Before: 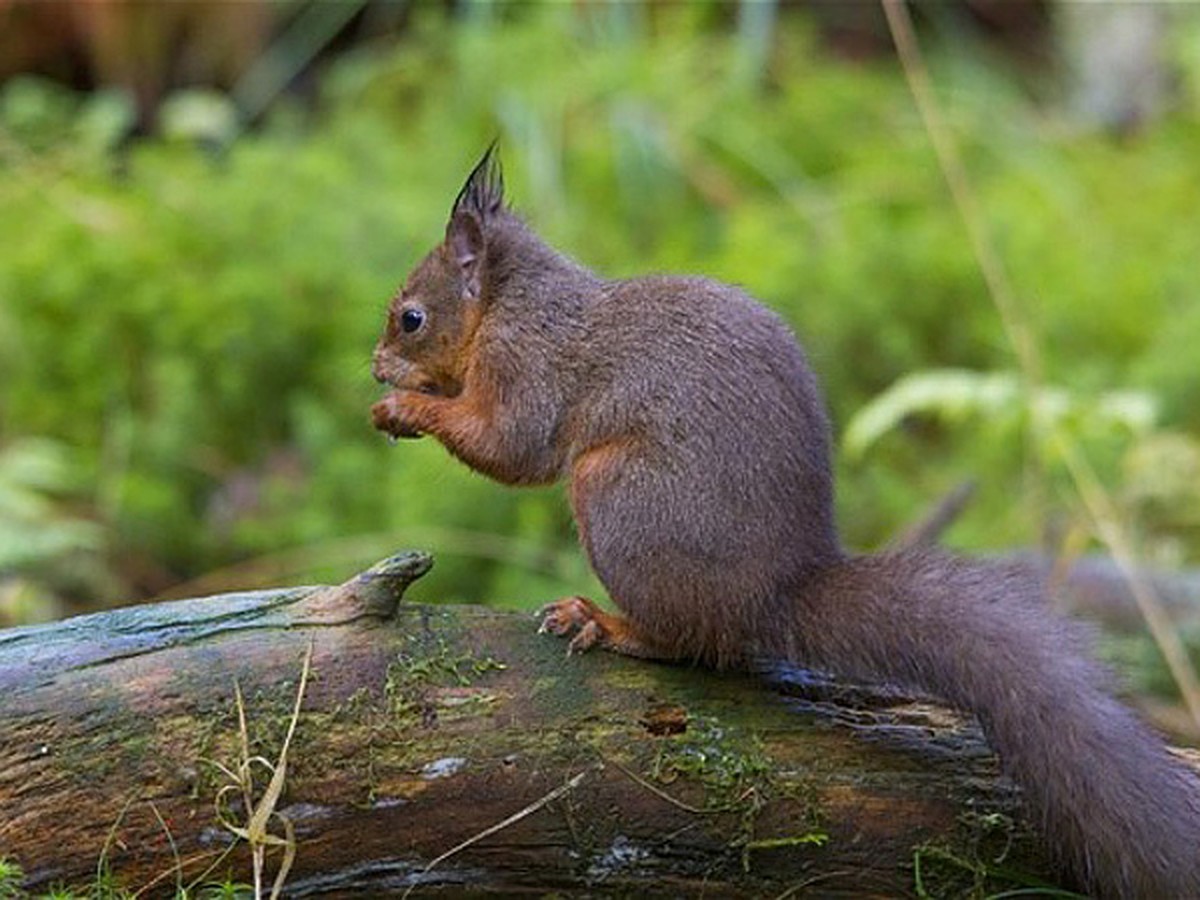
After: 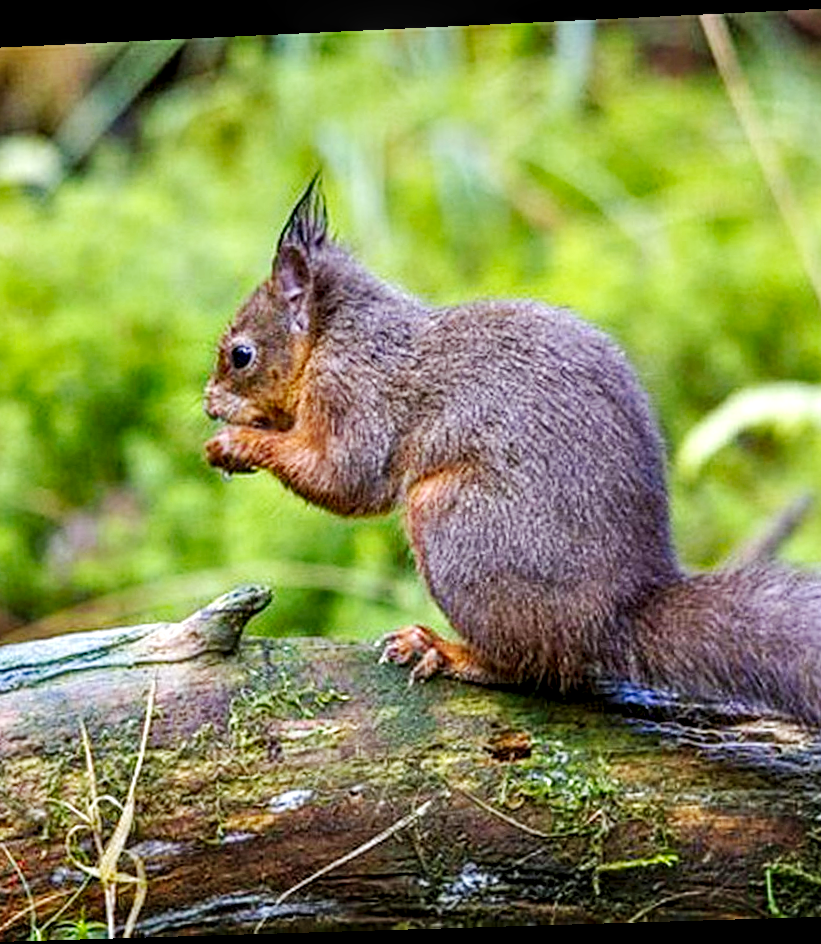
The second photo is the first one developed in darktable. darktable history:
base curve: curves: ch0 [(0, 0) (0.032, 0.025) (0.121, 0.166) (0.206, 0.329) (0.605, 0.79) (1, 1)], preserve colors none
exposure: black level correction 0.001, compensate highlight preservation false
white balance: red 0.976, blue 1.04
crop and rotate: left 14.436%, right 18.898%
local contrast: detail 150%
tone equalizer: -8 EV 1 EV, -7 EV 1 EV, -6 EV 1 EV, -5 EV 1 EV, -4 EV 1 EV, -3 EV 0.75 EV, -2 EV 0.5 EV, -1 EV 0.25 EV
rotate and perspective: rotation -2.22°, lens shift (horizontal) -0.022, automatic cropping off
